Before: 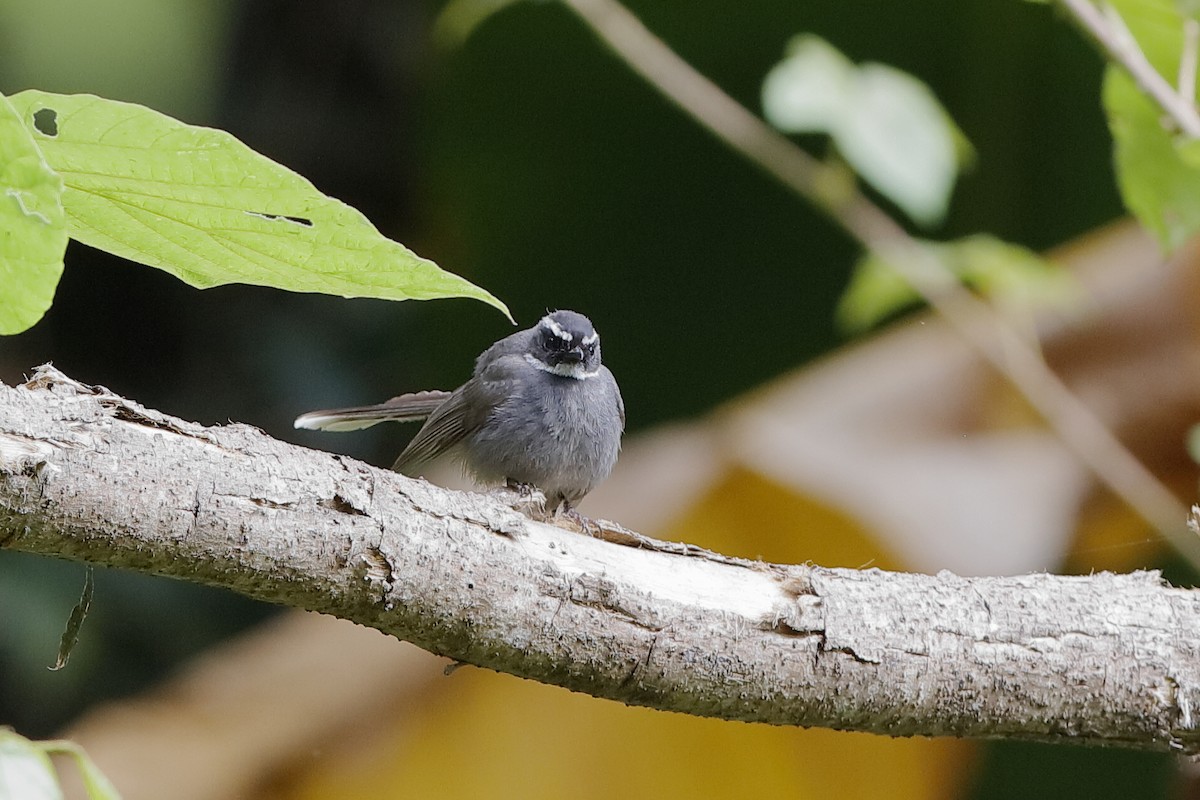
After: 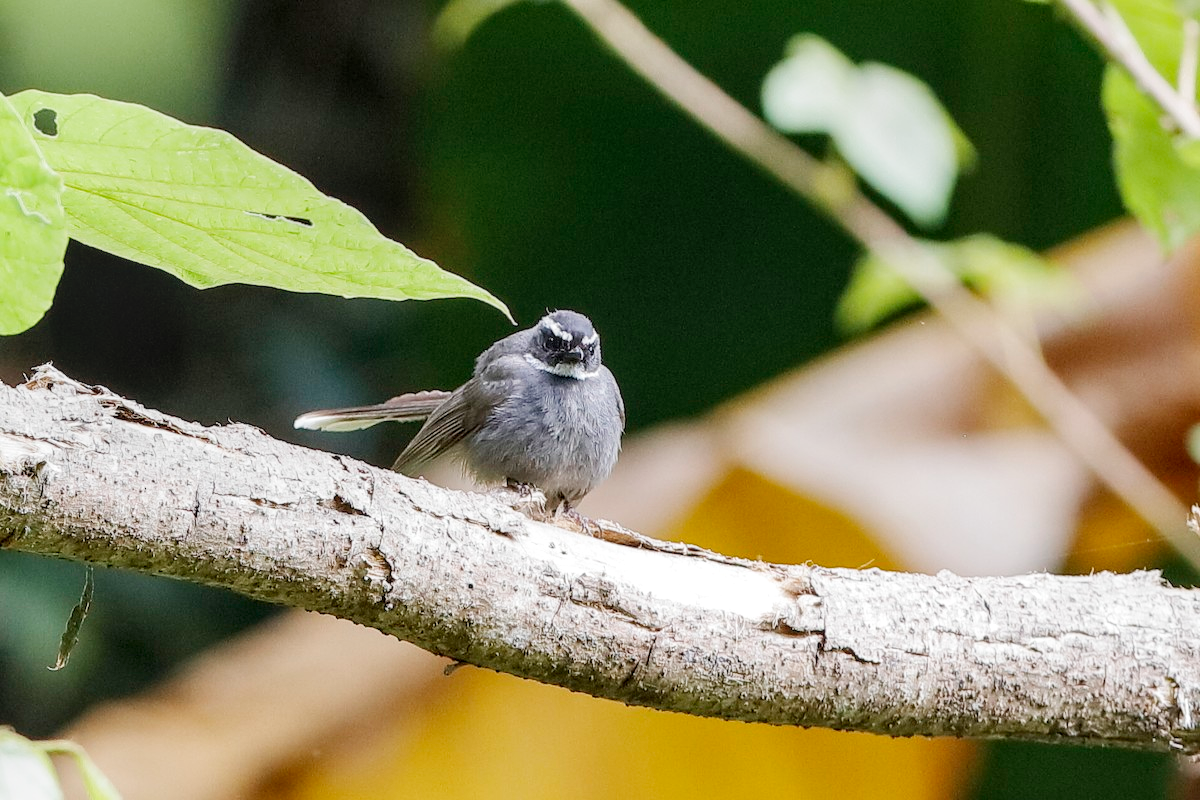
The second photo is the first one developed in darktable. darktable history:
white balance: emerald 1
base curve: curves: ch0 [(0, 0) (0.204, 0.334) (0.55, 0.733) (1, 1)], preserve colors none
local contrast: detail 130%
